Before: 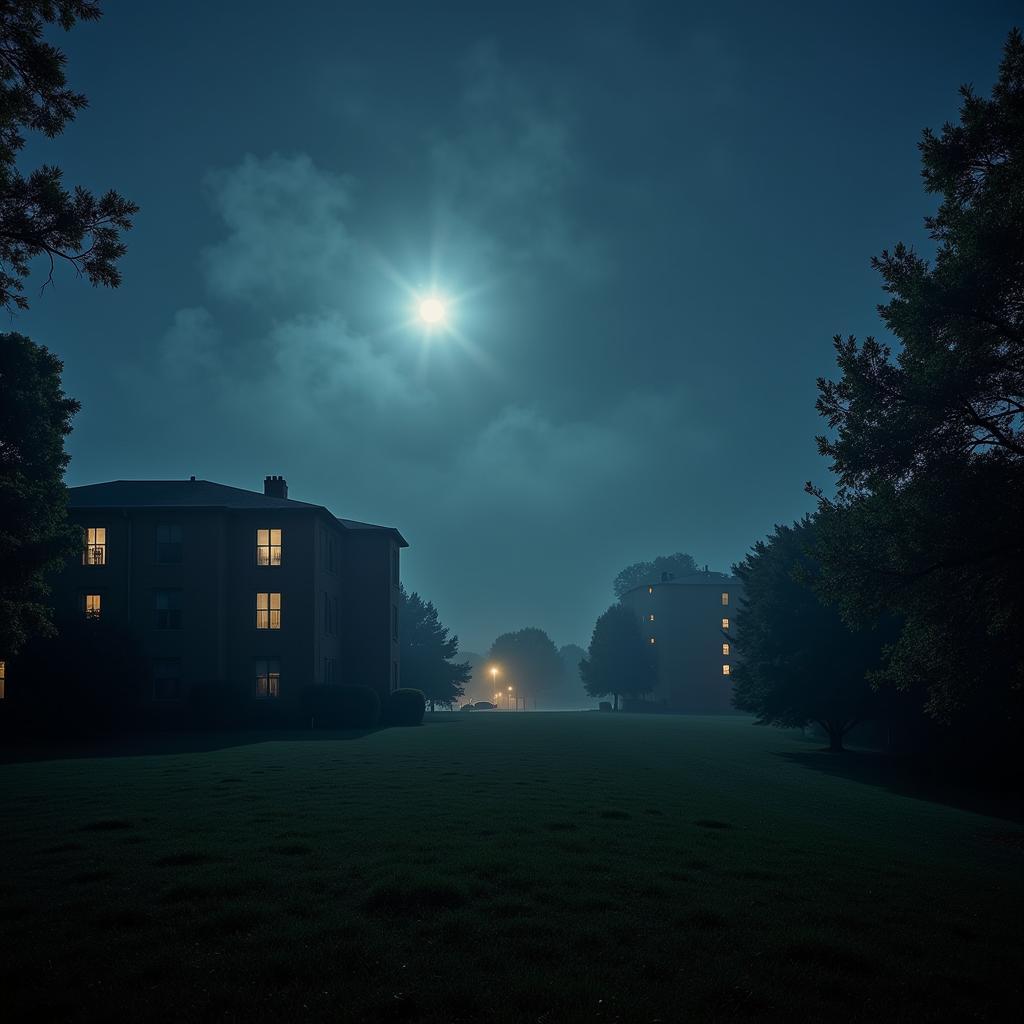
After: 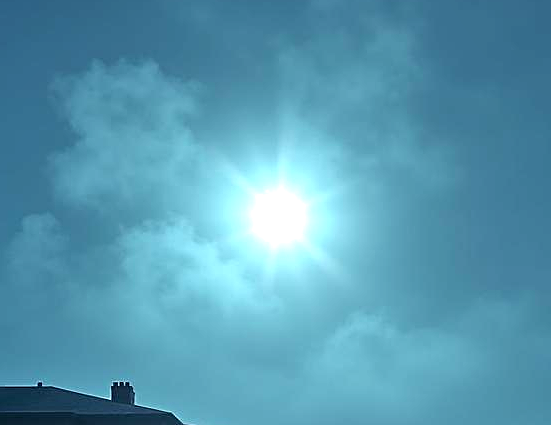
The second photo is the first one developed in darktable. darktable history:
sharpen: on, module defaults
crop: left 14.957%, top 9.264%, right 31.215%, bottom 49.209%
exposure: exposure 0.992 EV, compensate exposure bias true, compensate highlight preservation false
tone equalizer: -8 EV -0.405 EV, -7 EV -0.365 EV, -6 EV -0.355 EV, -5 EV -0.236 EV, -3 EV 0.251 EV, -2 EV 0.334 EV, -1 EV 0.387 EV, +0 EV 0.414 EV
